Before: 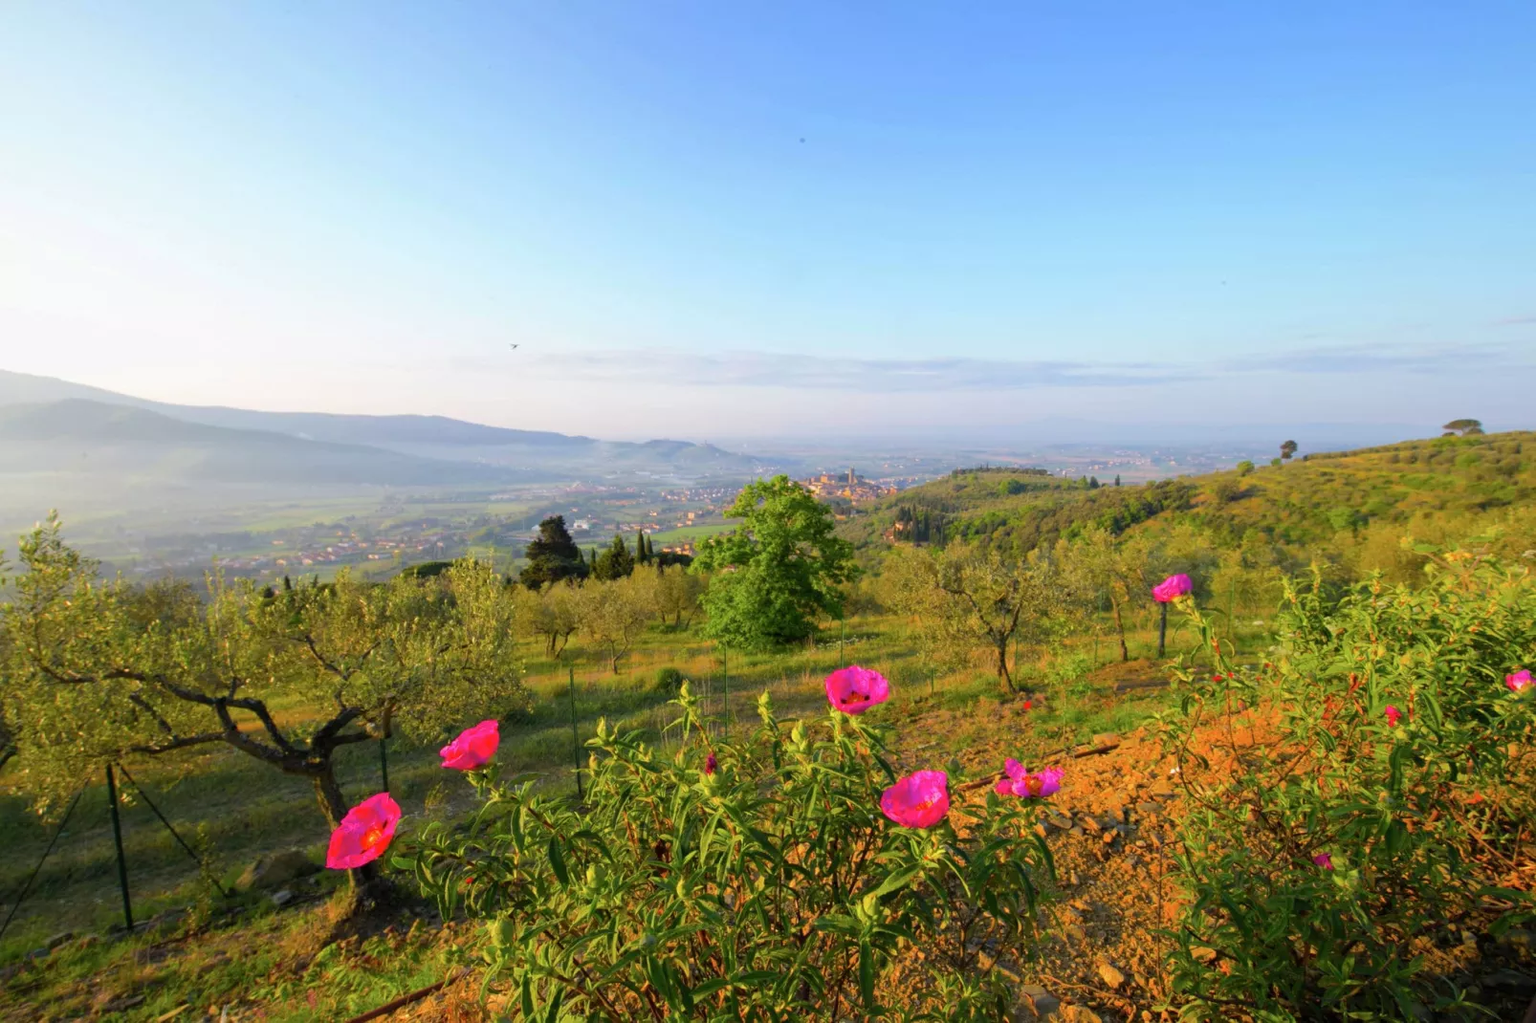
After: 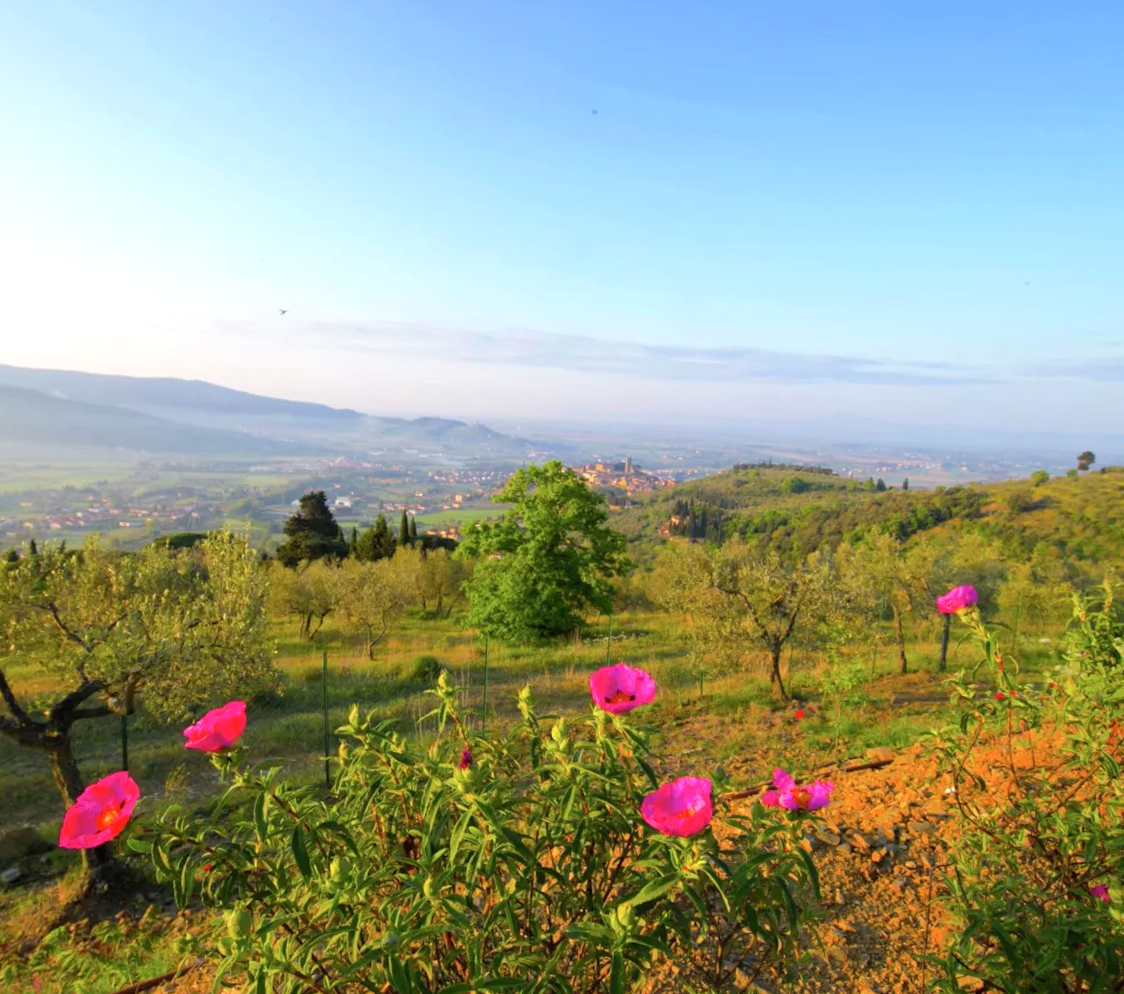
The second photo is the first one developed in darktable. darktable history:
crop and rotate: angle -2.91°, left 13.953%, top 0.043%, right 10.811%, bottom 0.037%
exposure: exposure 0.172 EV, compensate highlight preservation false
